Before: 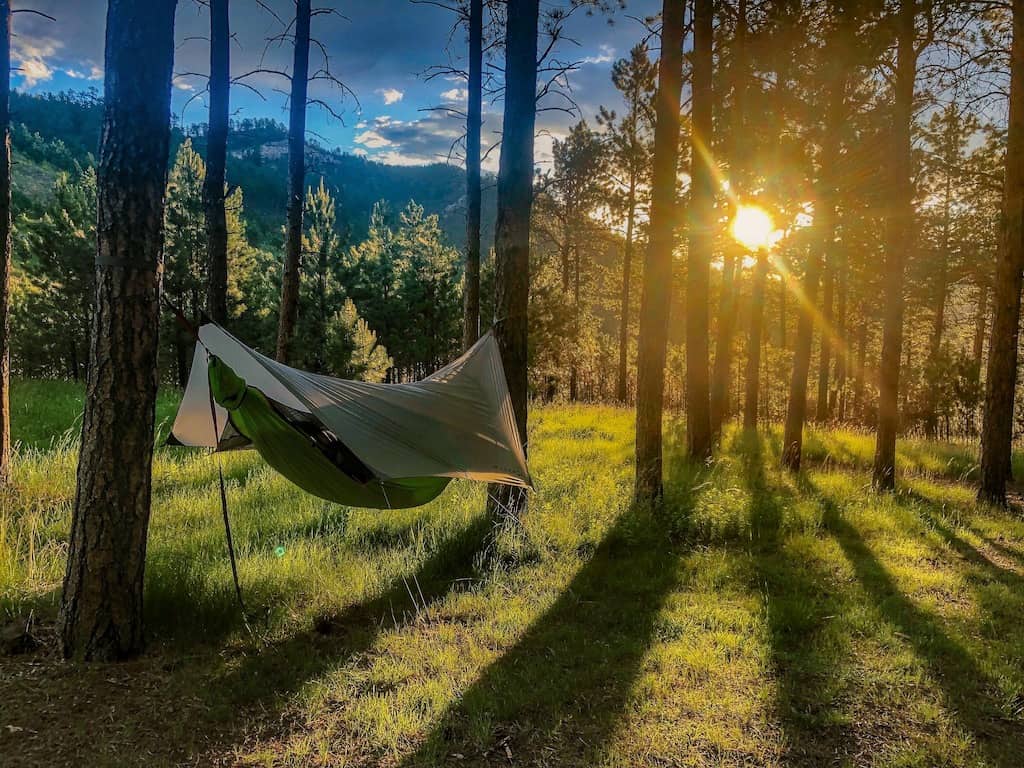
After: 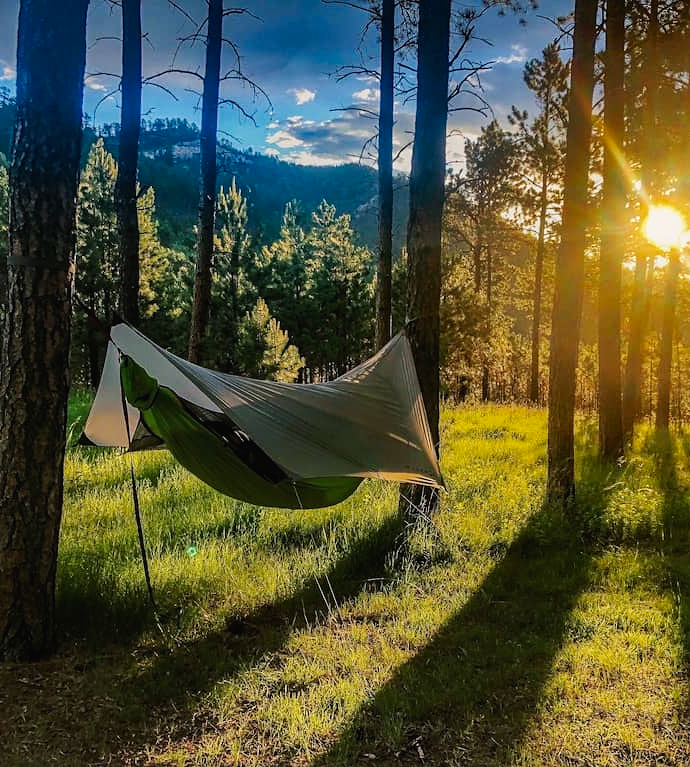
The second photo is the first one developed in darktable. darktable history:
sharpen: amount 0.208
crop and rotate: left 8.666%, right 23.885%
tone curve: curves: ch0 [(0, 0.015) (0.037, 0.032) (0.131, 0.113) (0.275, 0.26) (0.497, 0.531) (0.617, 0.663) (0.704, 0.748) (0.813, 0.842) (0.911, 0.931) (0.997, 1)]; ch1 [(0, 0) (0.301, 0.3) (0.444, 0.438) (0.493, 0.494) (0.501, 0.499) (0.534, 0.543) (0.582, 0.605) (0.658, 0.687) (0.746, 0.79) (1, 1)]; ch2 [(0, 0) (0.246, 0.234) (0.36, 0.356) (0.415, 0.426) (0.476, 0.492) (0.502, 0.499) (0.525, 0.513) (0.533, 0.534) (0.586, 0.598) (0.634, 0.643) (0.706, 0.717) (0.853, 0.83) (1, 0.951)], preserve colors none
